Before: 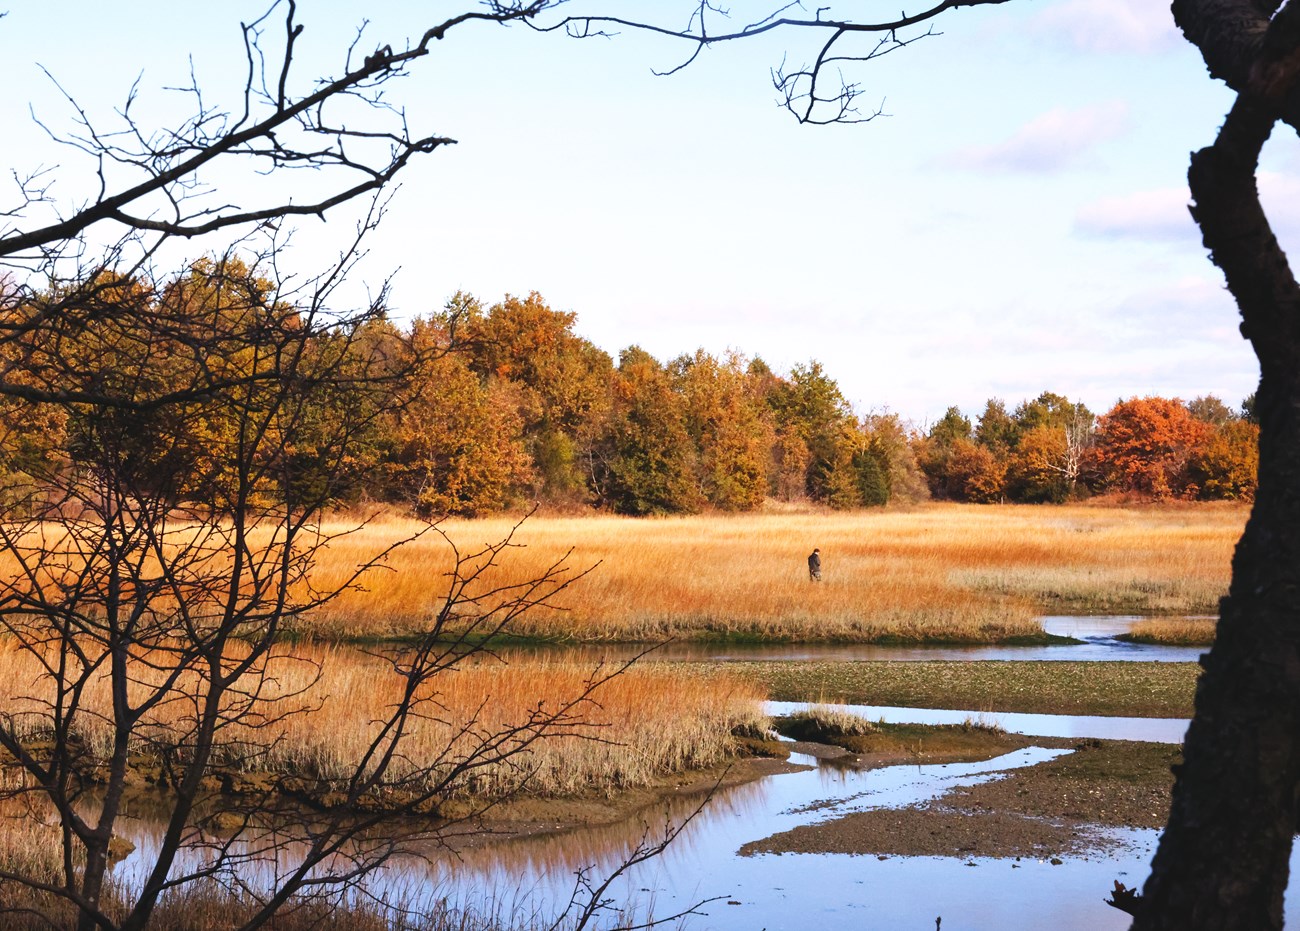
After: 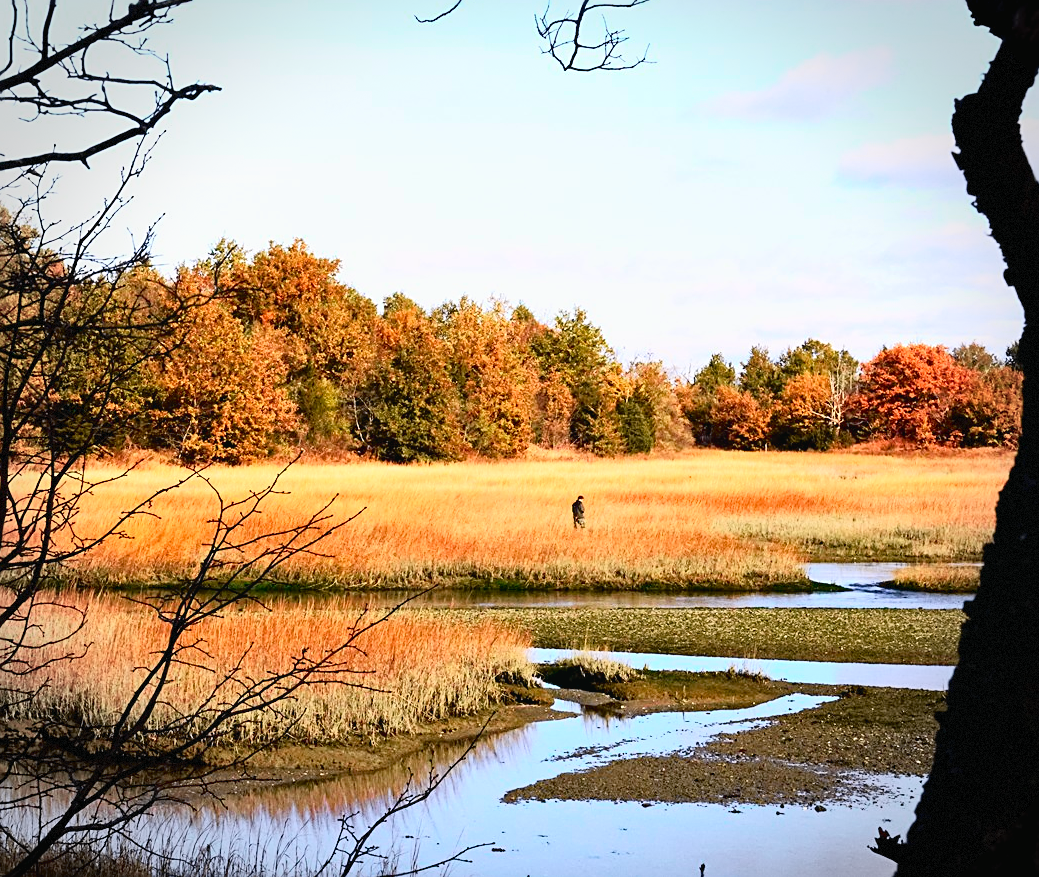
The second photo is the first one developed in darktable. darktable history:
color balance rgb: perceptual saturation grading › global saturation -2.345%, perceptual saturation grading › highlights -7.924%, perceptual saturation grading › mid-tones 8.644%, perceptual saturation grading › shadows 3.58%, perceptual brilliance grading › highlights 11.577%, global vibrance 6.788%, saturation formula JzAzBz (2021)
sharpen: on, module defaults
exposure: black level correction 0.01, exposure 0.01 EV, compensate highlight preservation false
crop and rotate: left 18.185%, top 5.753%, right 1.831%
haze removal: compatibility mode true, adaptive false
vignetting: fall-off start 75%, brightness -0.331, width/height ratio 1.089, dithering 8-bit output
tone curve: curves: ch0 [(0, 0.022) (0.114, 0.088) (0.282, 0.316) (0.446, 0.511) (0.613, 0.693) (0.786, 0.843) (0.999, 0.949)]; ch1 [(0, 0) (0.395, 0.343) (0.463, 0.427) (0.486, 0.474) (0.503, 0.5) (0.535, 0.522) (0.555, 0.546) (0.594, 0.614) (0.755, 0.793) (1, 1)]; ch2 [(0, 0) (0.369, 0.388) (0.449, 0.431) (0.501, 0.5) (0.528, 0.517) (0.561, 0.59) (0.612, 0.646) (0.697, 0.721) (1, 1)], color space Lab, independent channels, preserve colors none
